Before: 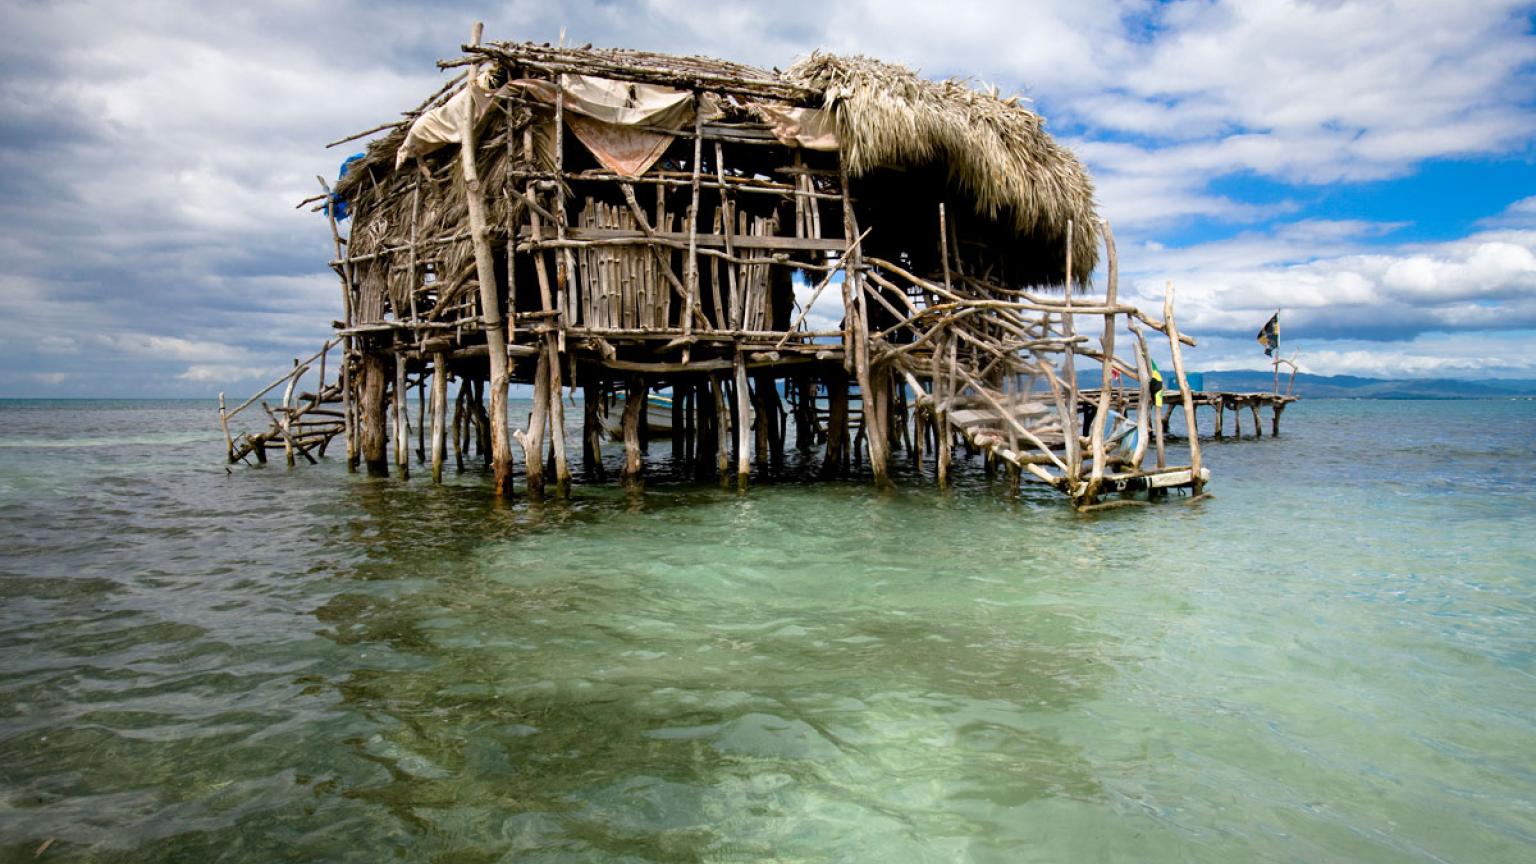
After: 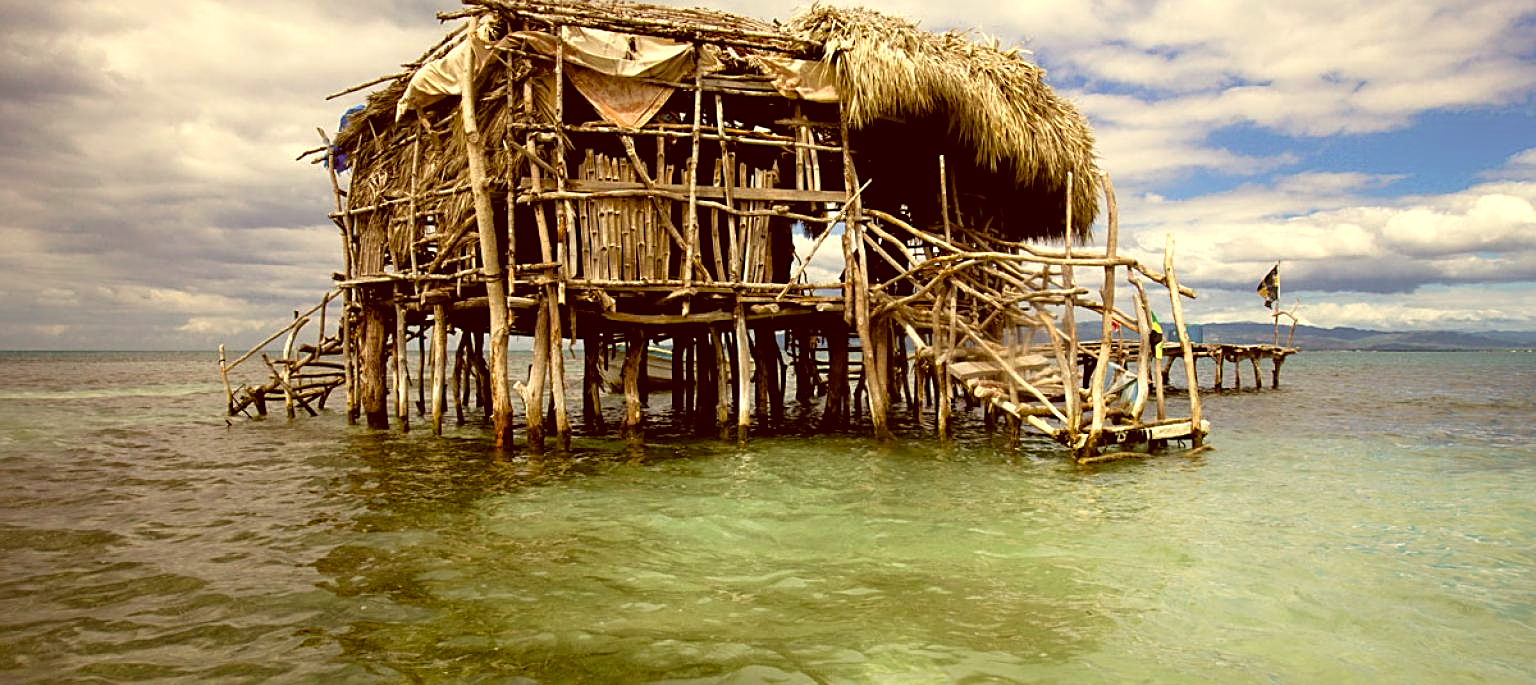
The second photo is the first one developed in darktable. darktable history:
exposure: exposure 0.189 EV, compensate highlight preservation false
color correction: highlights a* 1.03, highlights b* 23.62, shadows a* 15.27, shadows b* 24.98
crop and rotate: top 5.652%, bottom 14.968%
shadows and highlights: shadows 43.26, highlights 7.1
sharpen: amount 0.572
